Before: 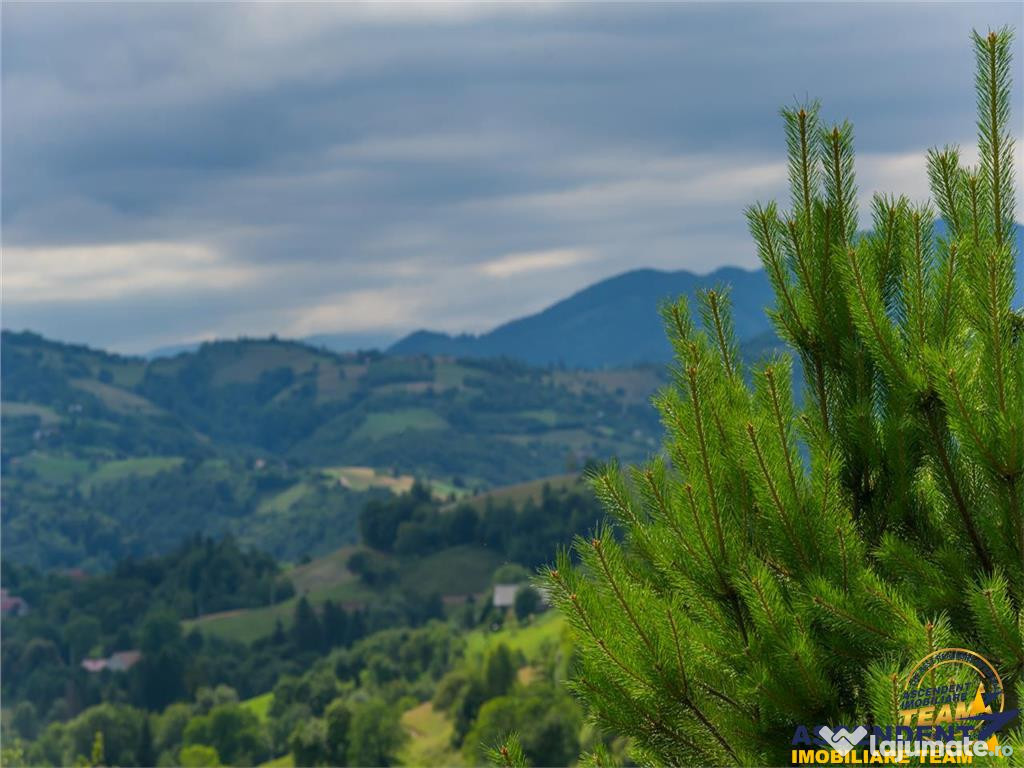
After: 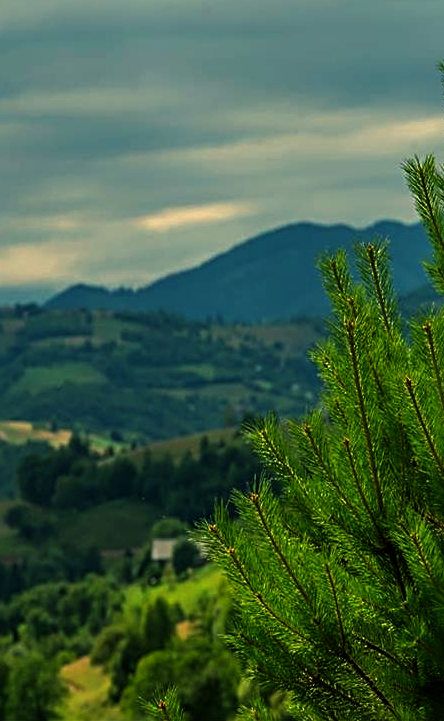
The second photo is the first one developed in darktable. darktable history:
sharpen: radius 4
crop: left 33.452%, top 6.025%, right 23.155%
color balance: mode lift, gamma, gain (sRGB), lift [1.014, 0.966, 0.918, 0.87], gamma [0.86, 0.734, 0.918, 0.976], gain [1.063, 1.13, 1.063, 0.86]
